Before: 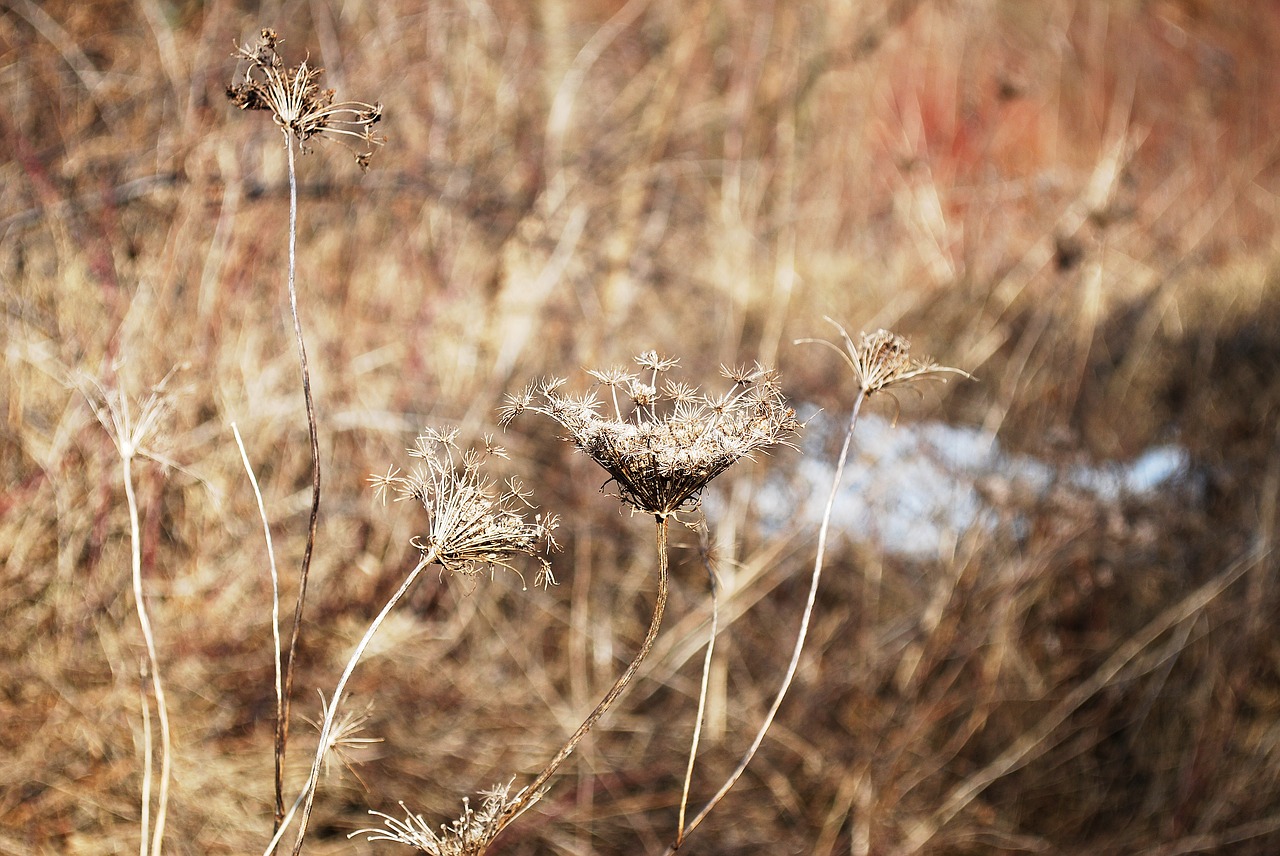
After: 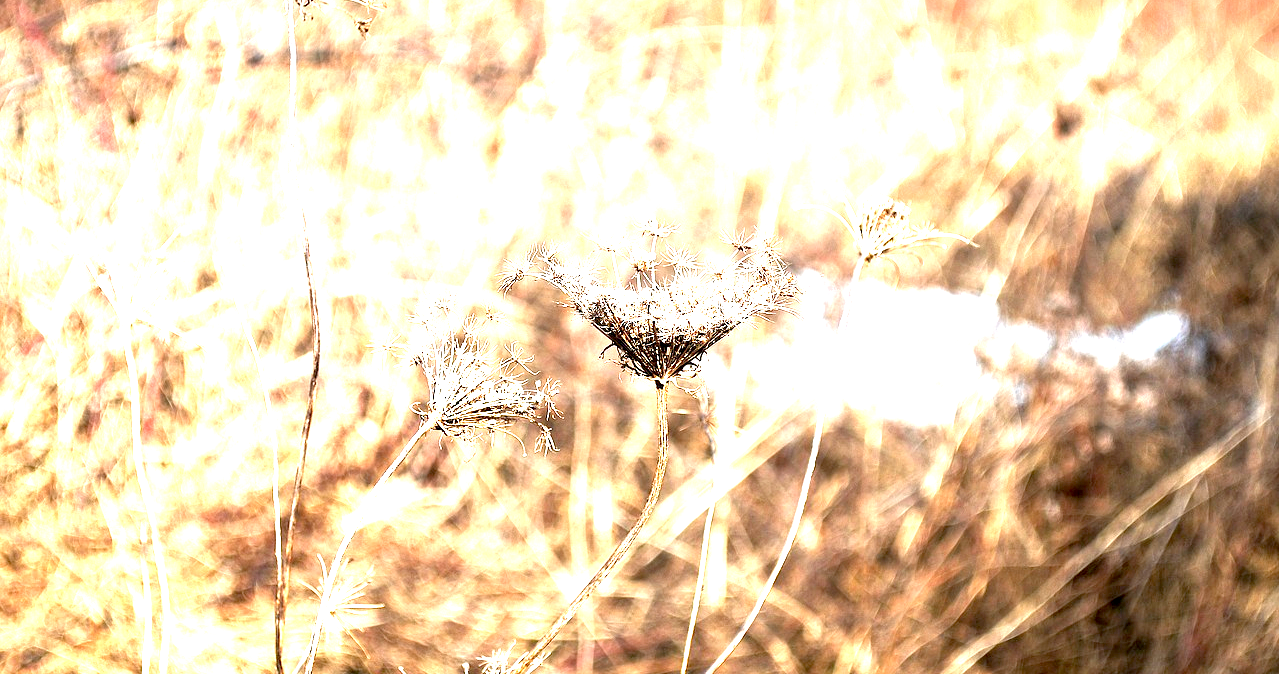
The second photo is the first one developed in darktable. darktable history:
exposure: black level correction 0.006, exposure 2.07 EV, compensate highlight preservation false
crop and rotate: top 15.816%, bottom 5.384%
